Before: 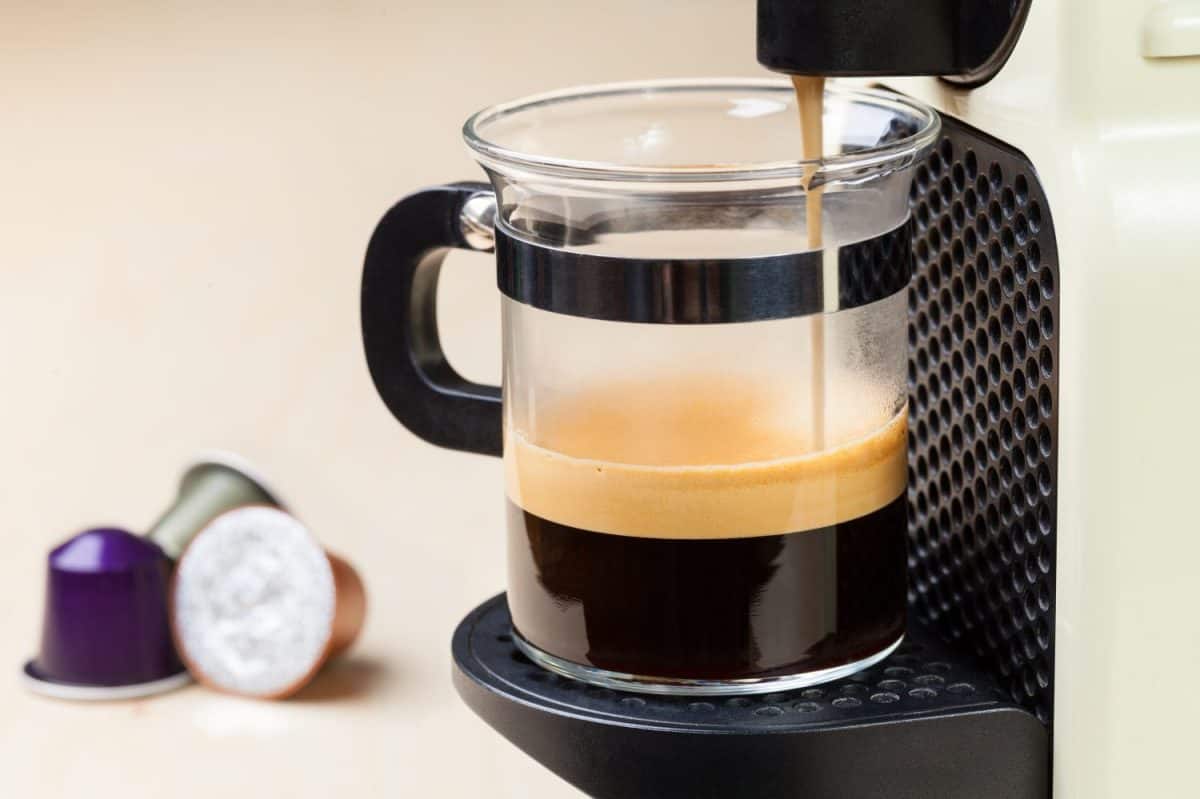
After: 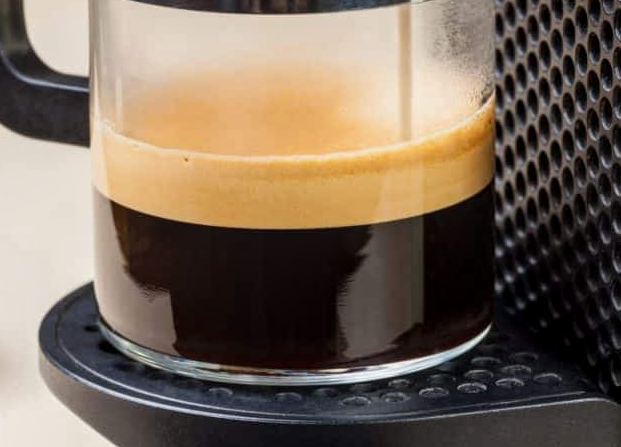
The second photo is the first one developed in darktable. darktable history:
crop: left 34.479%, top 38.822%, right 13.718%, bottom 5.172%
local contrast: on, module defaults
